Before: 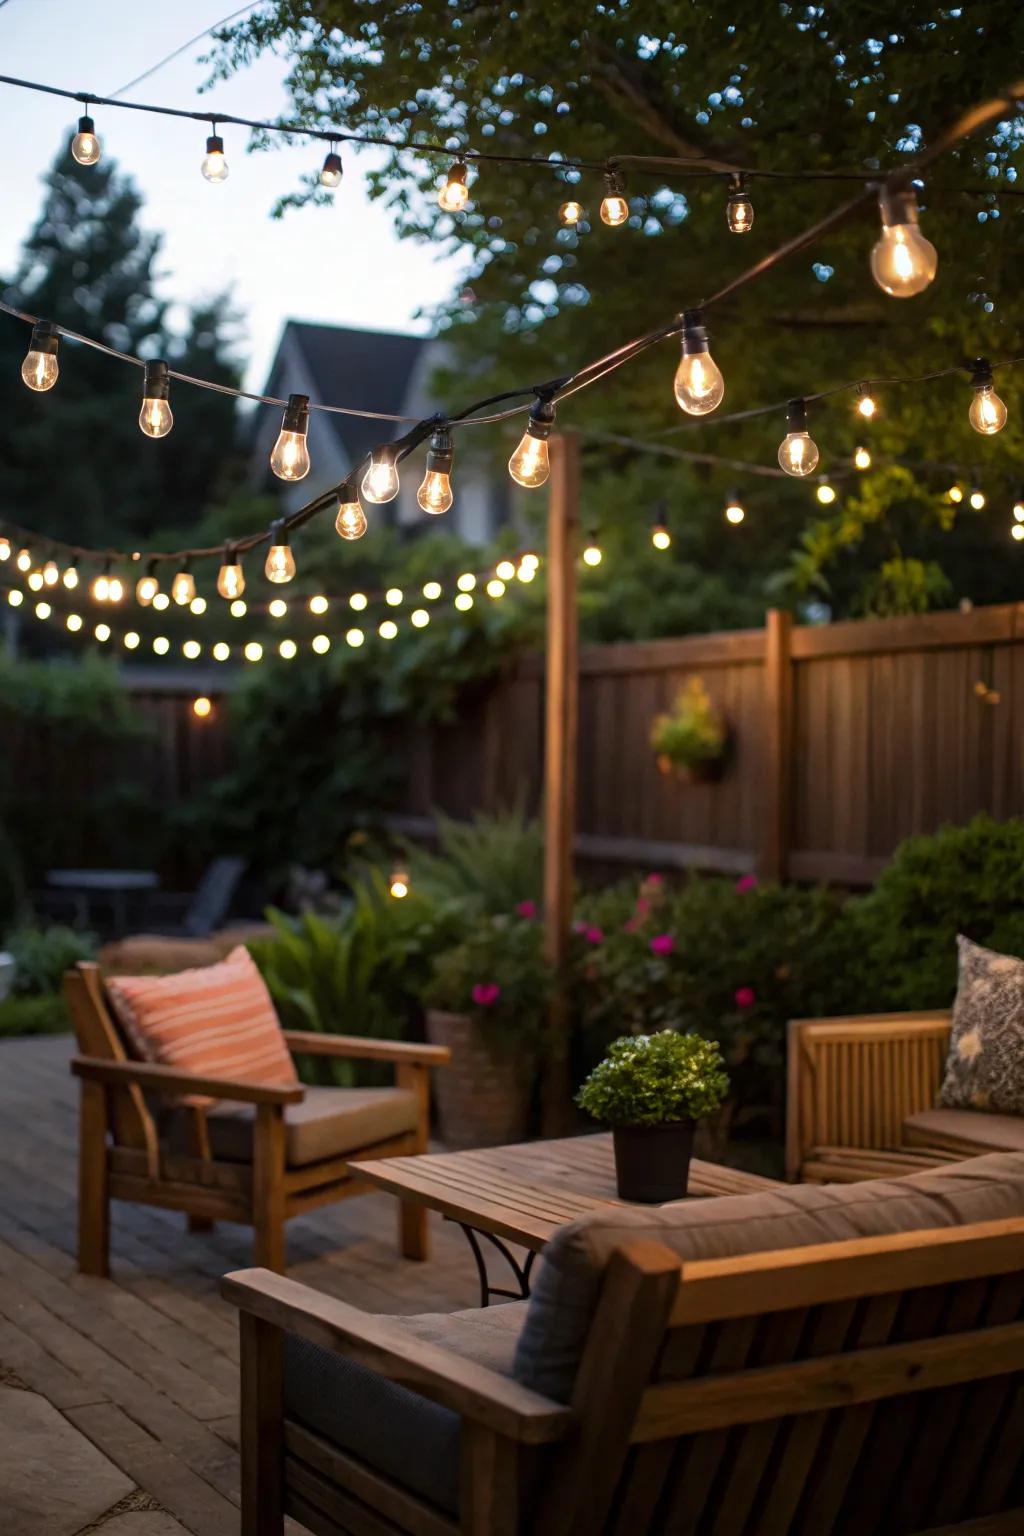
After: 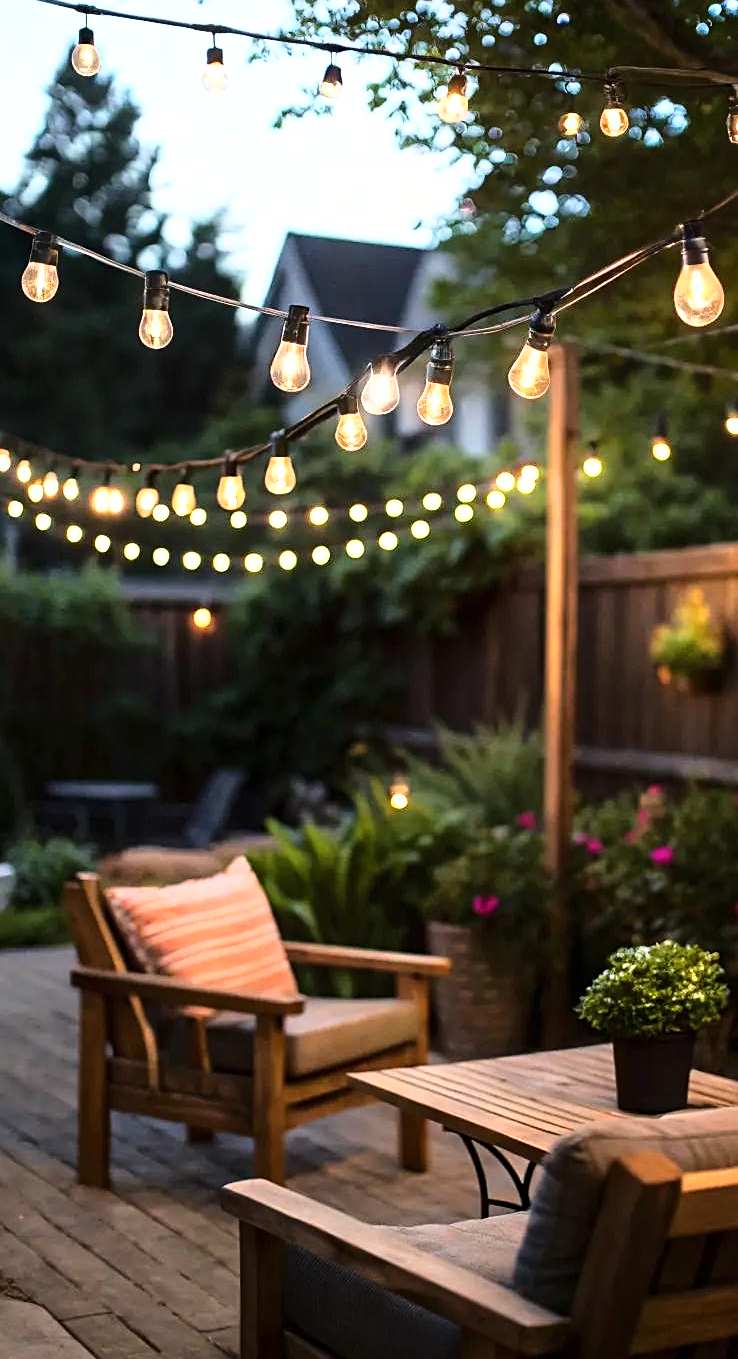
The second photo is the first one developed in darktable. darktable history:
sharpen: on, module defaults
crop: top 5.808%, right 27.851%, bottom 5.688%
base curve: curves: ch0 [(0, 0) (0.026, 0.03) (0.109, 0.232) (0.351, 0.748) (0.669, 0.968) (1, 1)]
